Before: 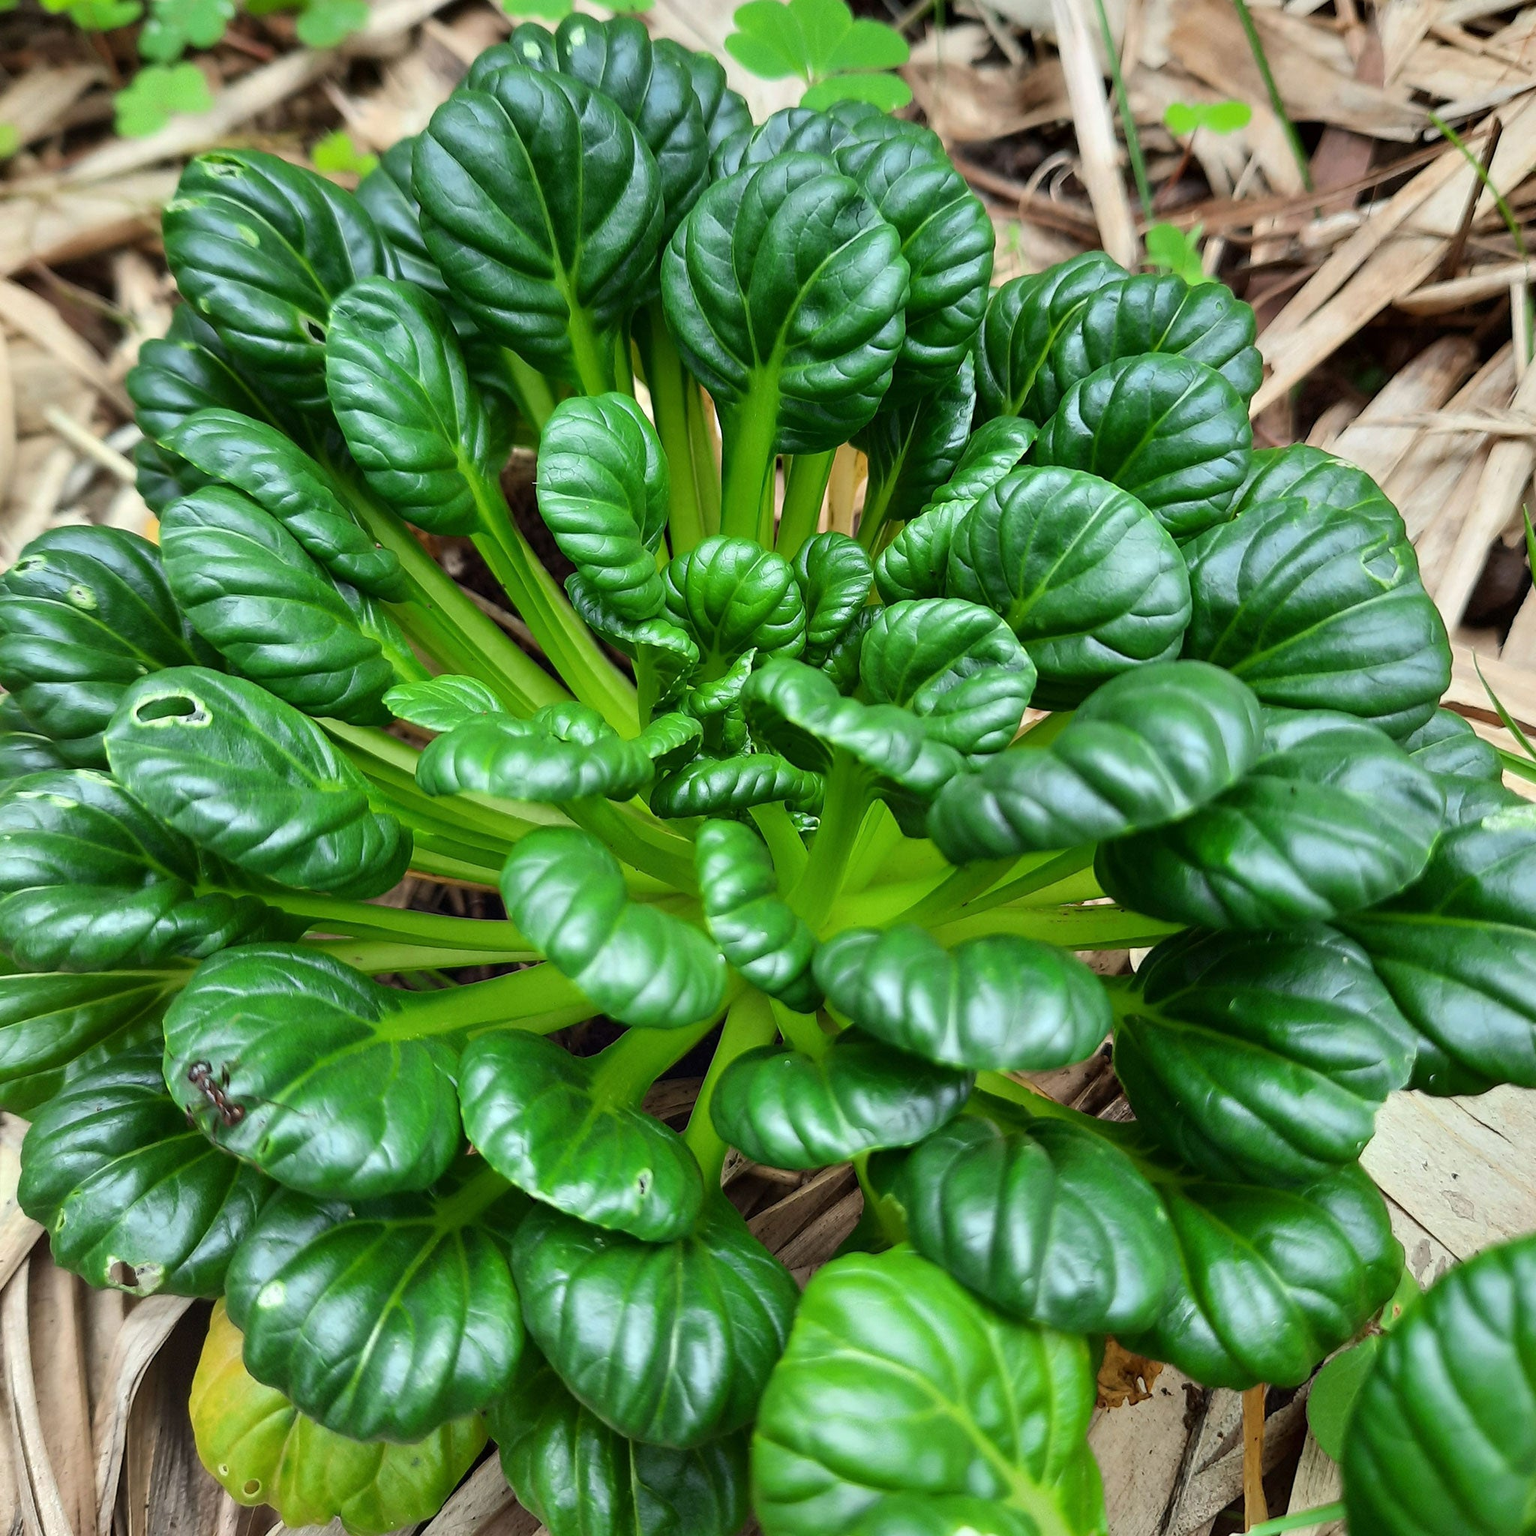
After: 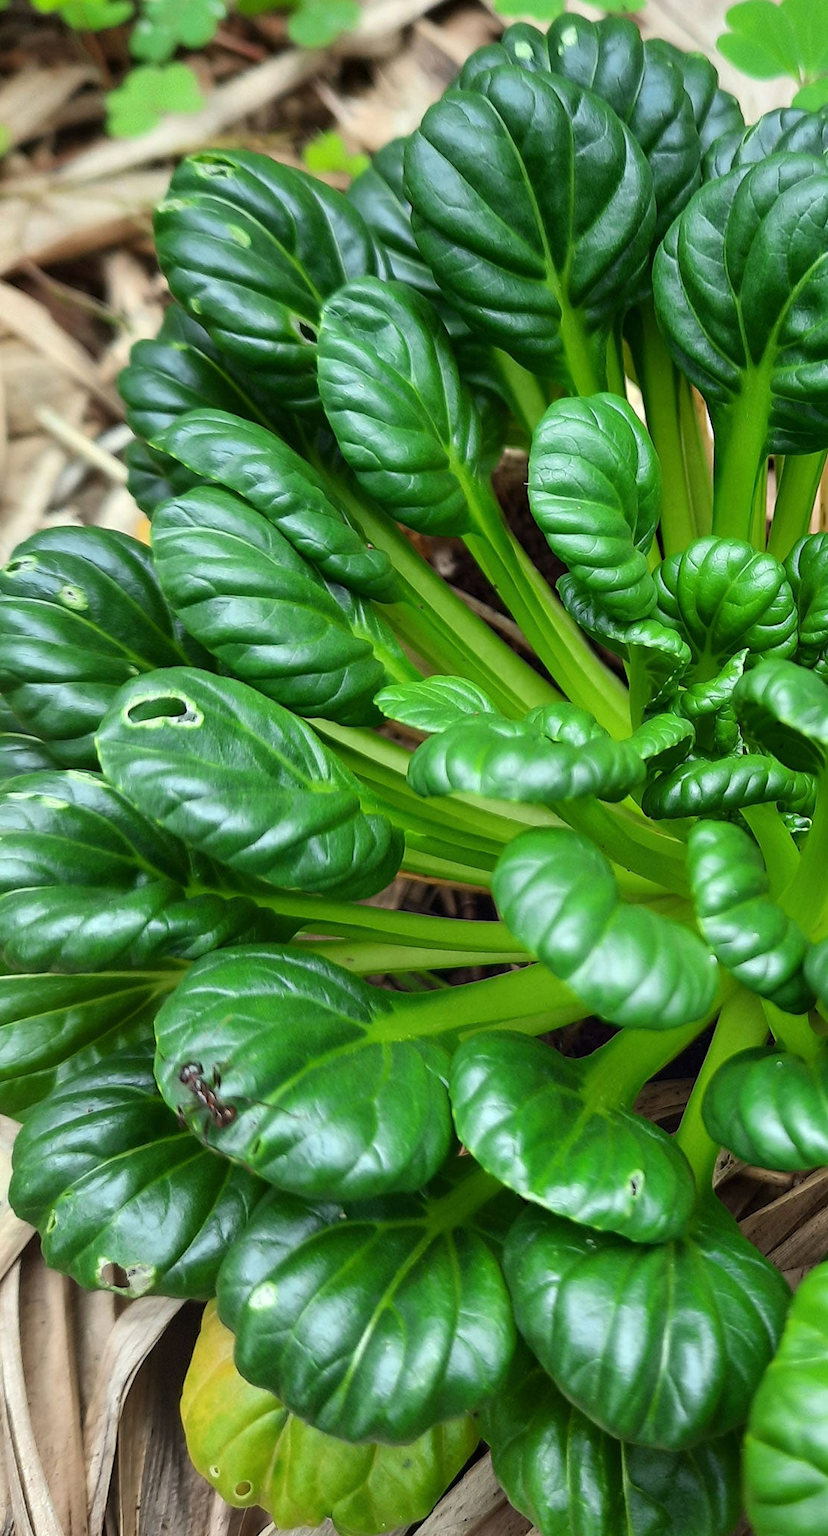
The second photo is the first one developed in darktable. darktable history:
crop: left 0.591%, right 45.476%, bottom 0.088%
